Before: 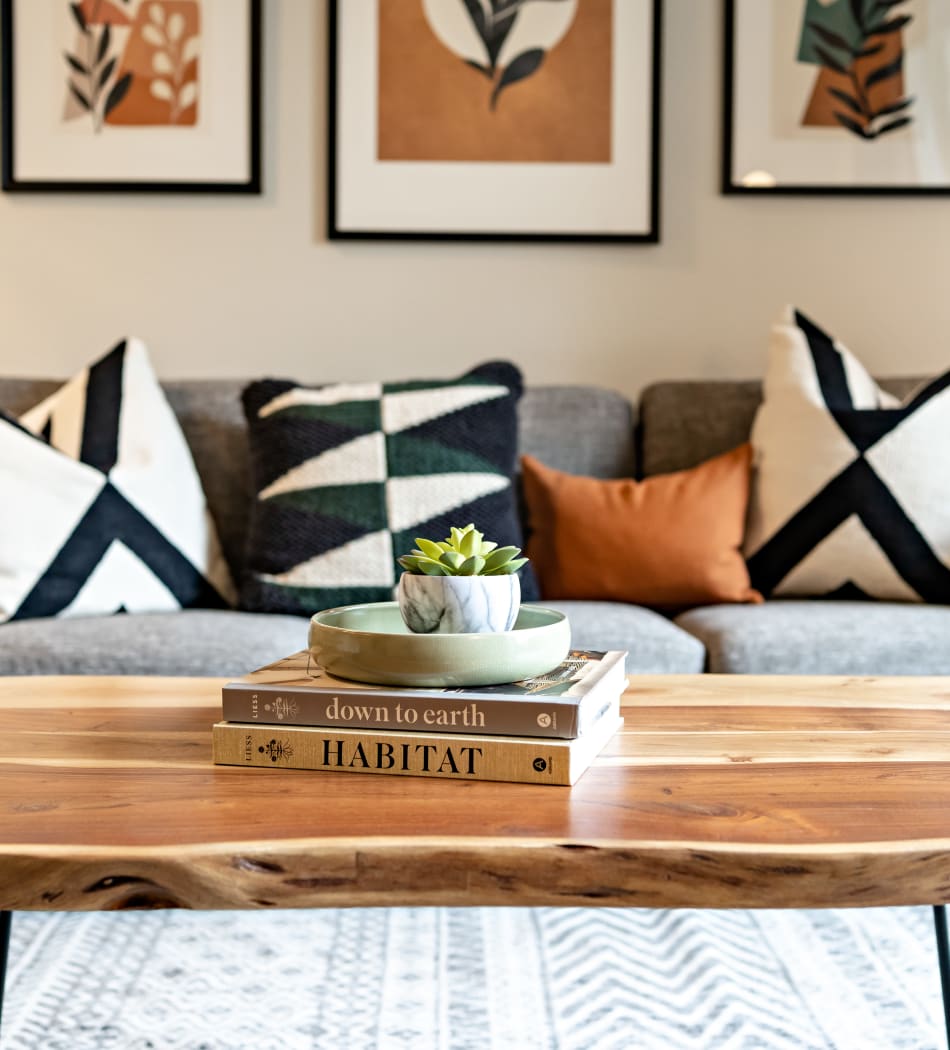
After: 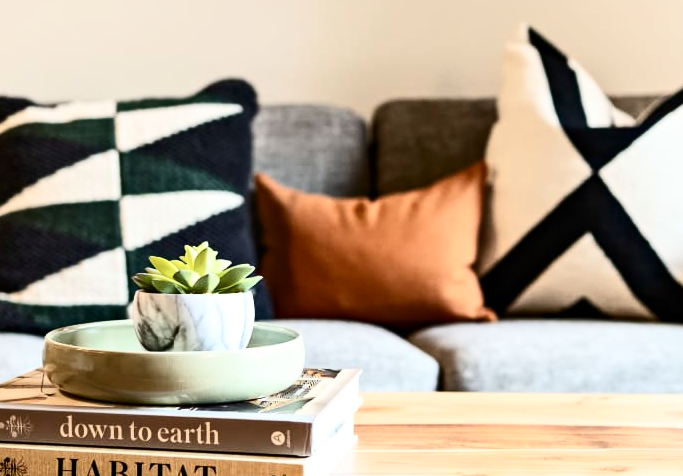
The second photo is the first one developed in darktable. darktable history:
crop and rotate: left 28.073%, top 26.924%, bottom 27.716%
contrast brightness saturation: contrast 0.385, brightness 0.114
